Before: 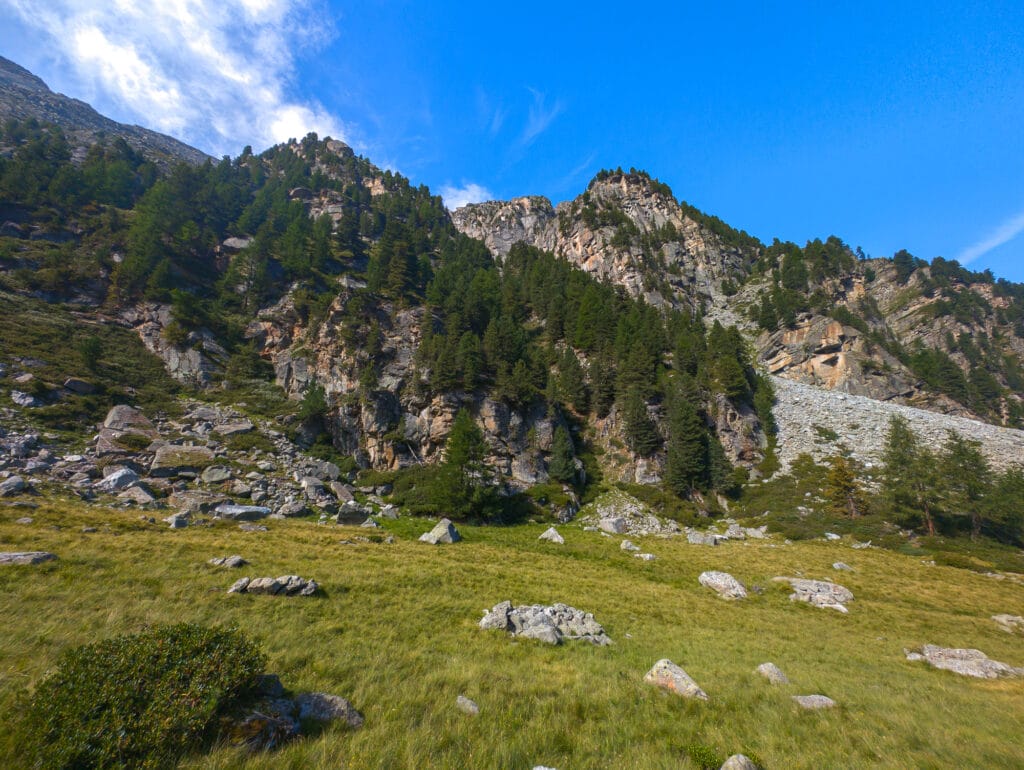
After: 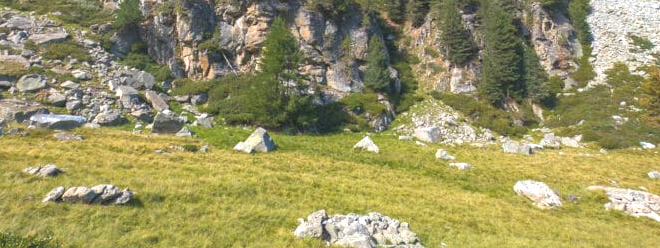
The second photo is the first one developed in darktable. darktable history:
contrast brightness saturation: contrast -0.14, brightness 0.055, saturation -0.138
crop: left 18.146%, top 50.866%, right 17.325%, bottom 16.867%
shadows and highlights: shadows 29.43, highlights -29.02, low approximation 0.01, soften with gaussian
exposure: black level correction 0, exposure 1.103 EV, compensate exposure bias true, compensate highlight preservation false
